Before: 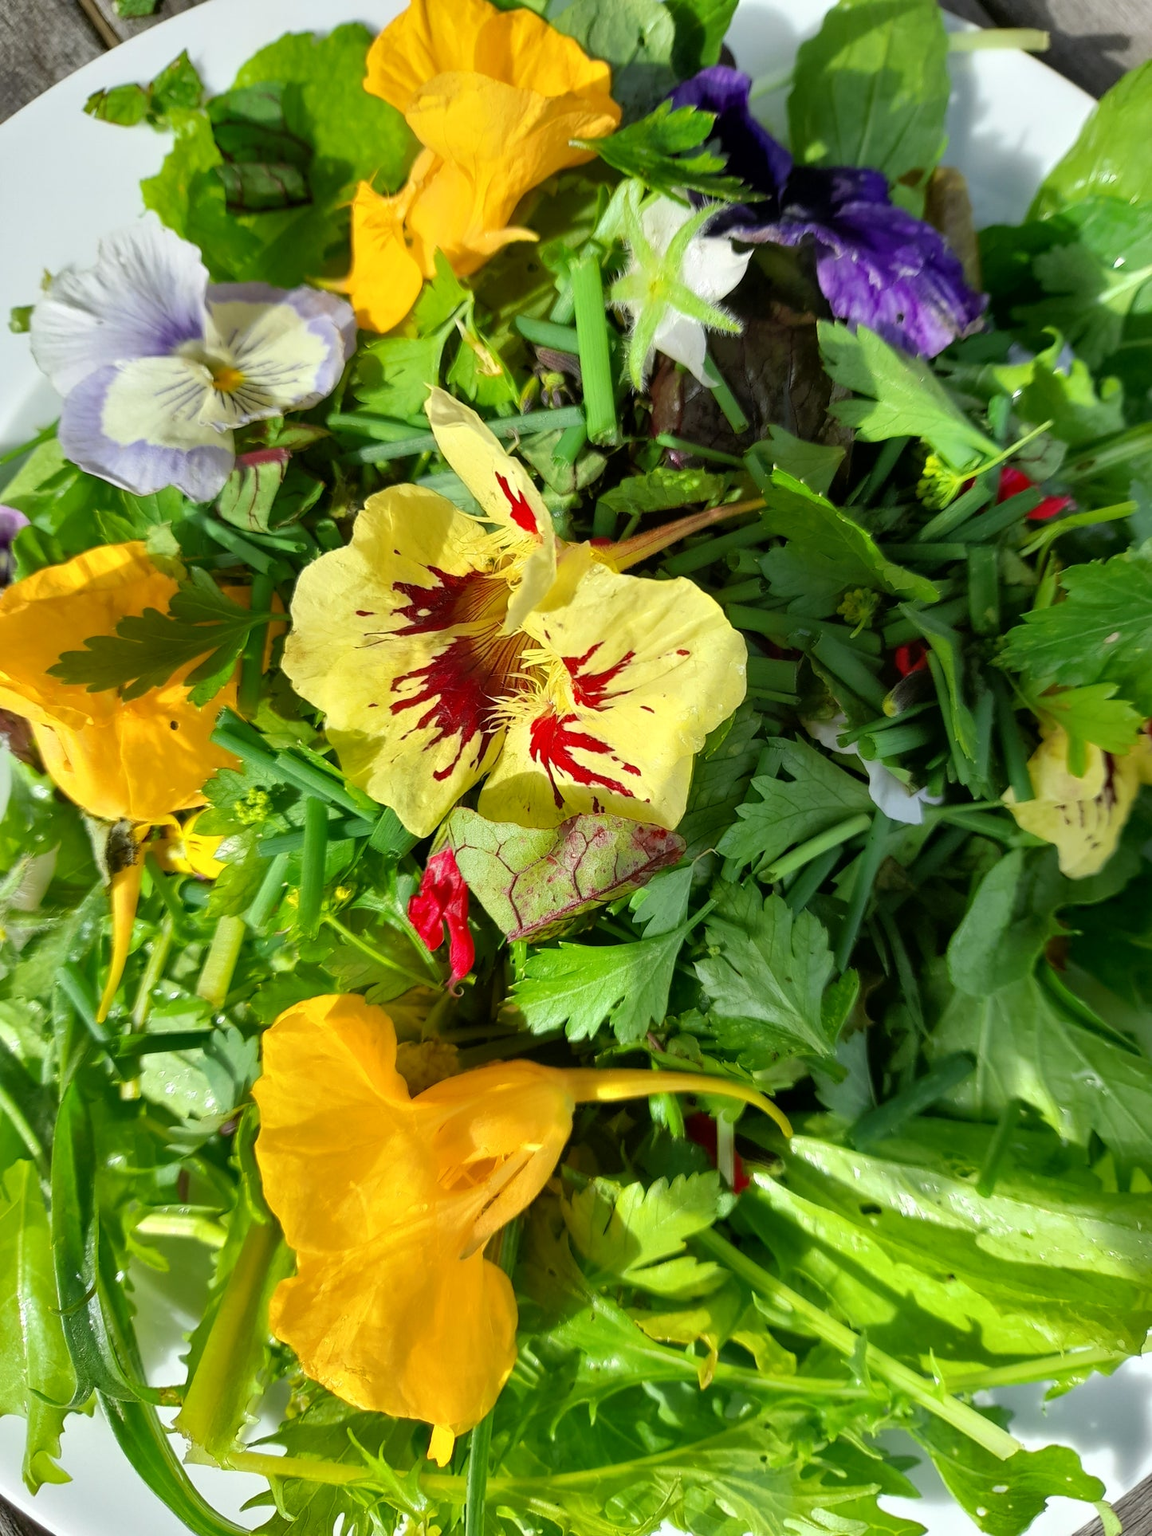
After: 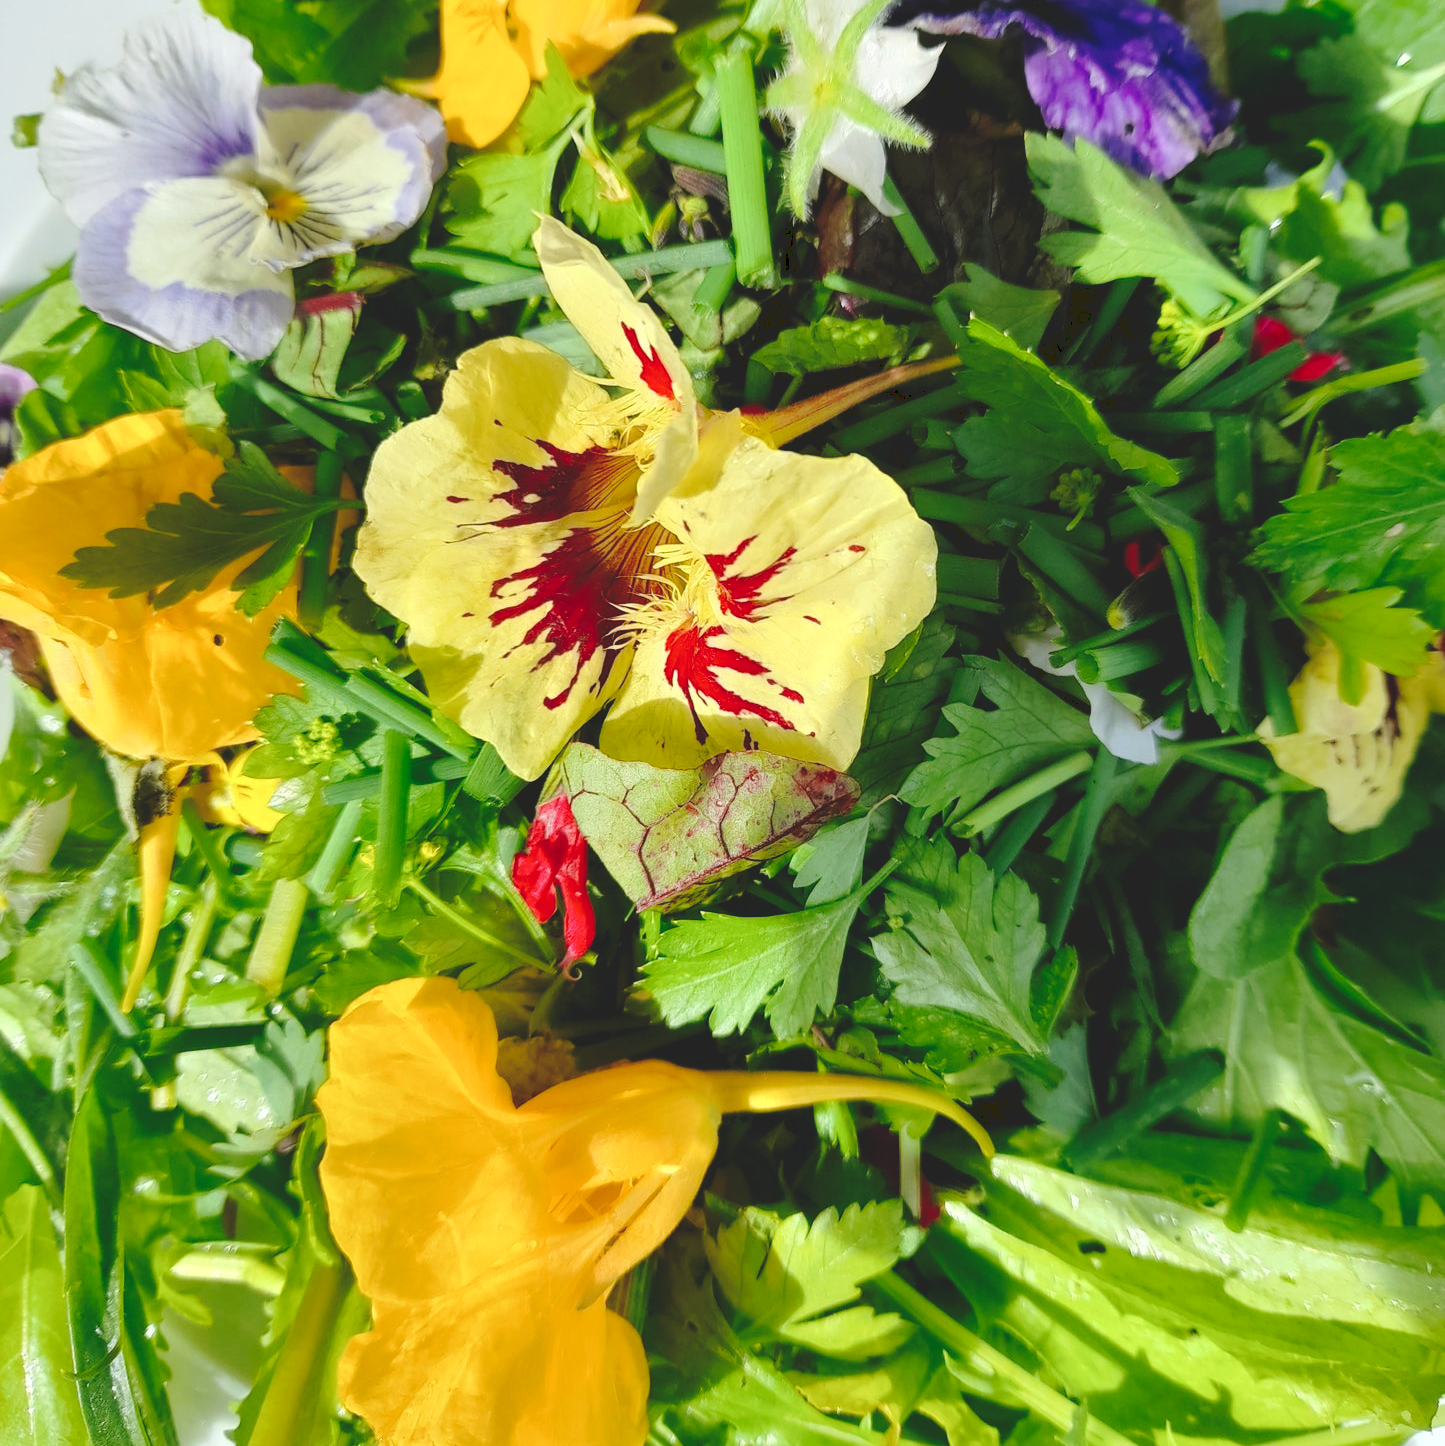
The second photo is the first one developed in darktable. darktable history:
crop: top 14.032%, bottom 10.909%
tone curve: curves: ch0 [(0, 0) (0.003, 0.139) (0.011, 0.14) (0.025, 0.138) (0.044, 0.14) (0.069, 0.149) (0.1, 0.161) (0.136, 0.179) (0.177, 0.203) (0.224, 0.245) (0.277, 0.302) (0.335, 0.382) (0.399, 0.461) (0.468, 0.546) (0.543, 0.614) (0.623, 0.687) (0.709, 0.758) (0.801, 0.84) (0.898, 0.912) (1, 1)], preserve colors none
